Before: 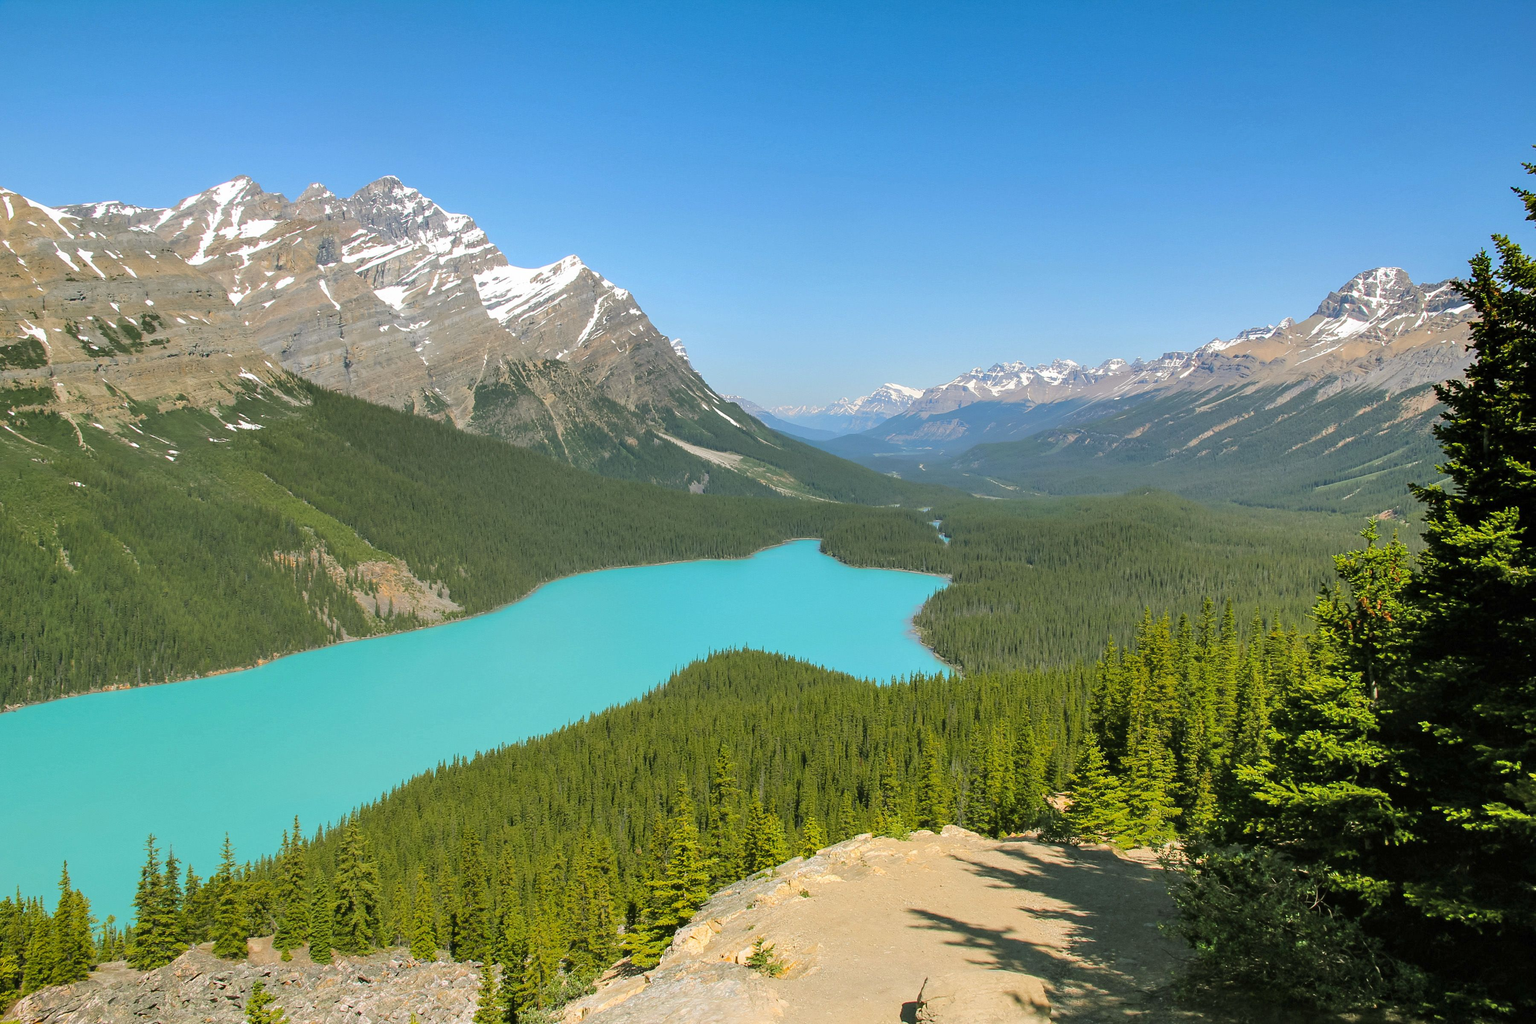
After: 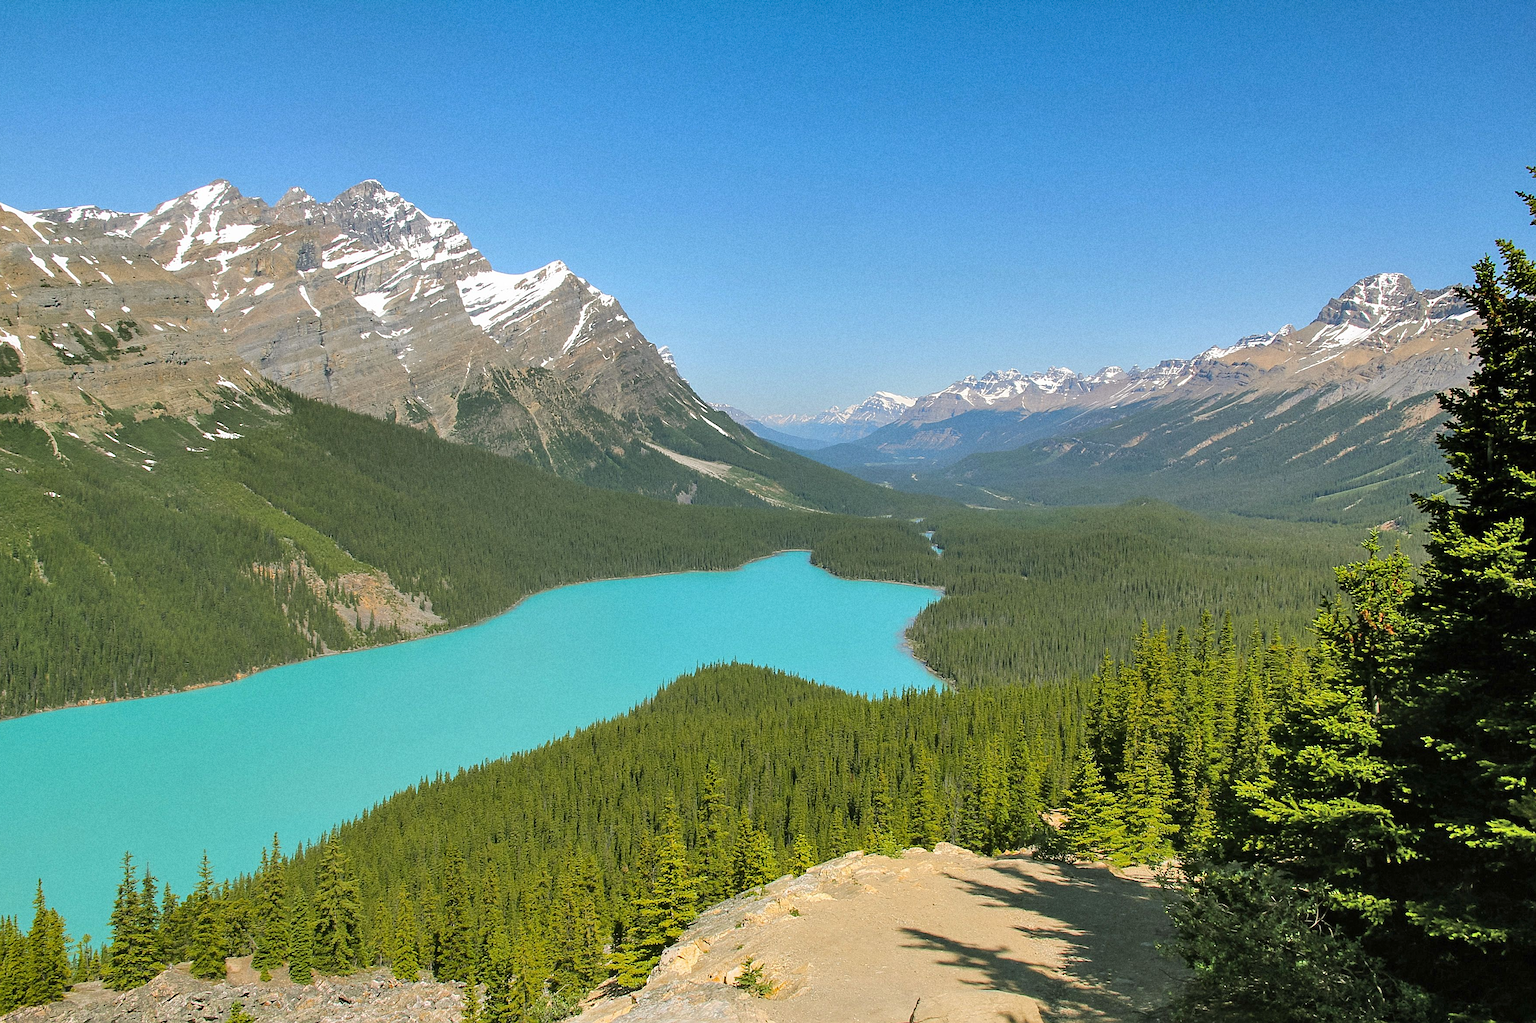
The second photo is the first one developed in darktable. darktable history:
shadows and highlights: shadows 37.27, highlights -28.18, soften with gaussian
grain: on, module defaults
crop: left 1.743%, right 0.268%, bottom 2.011%
sharpen: on, module defaults
